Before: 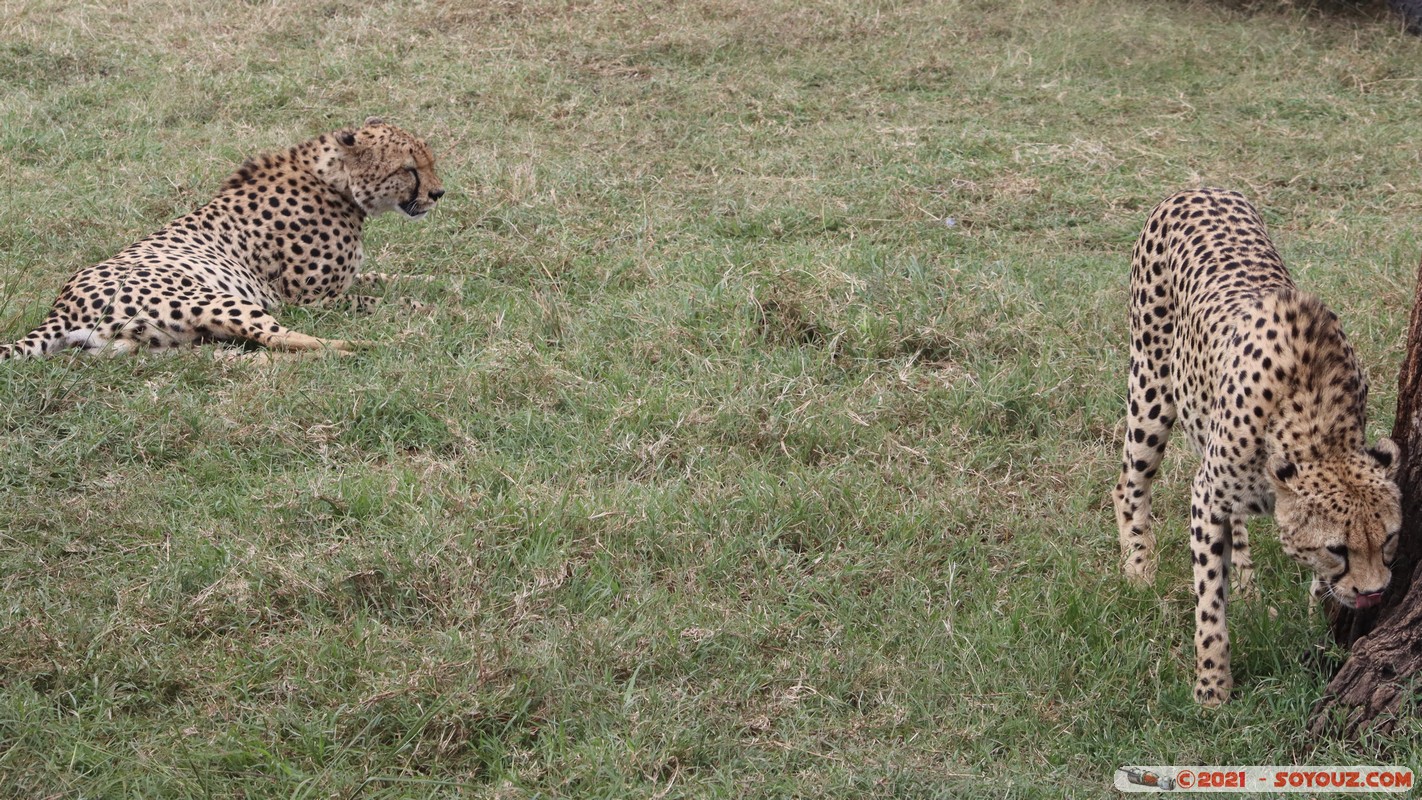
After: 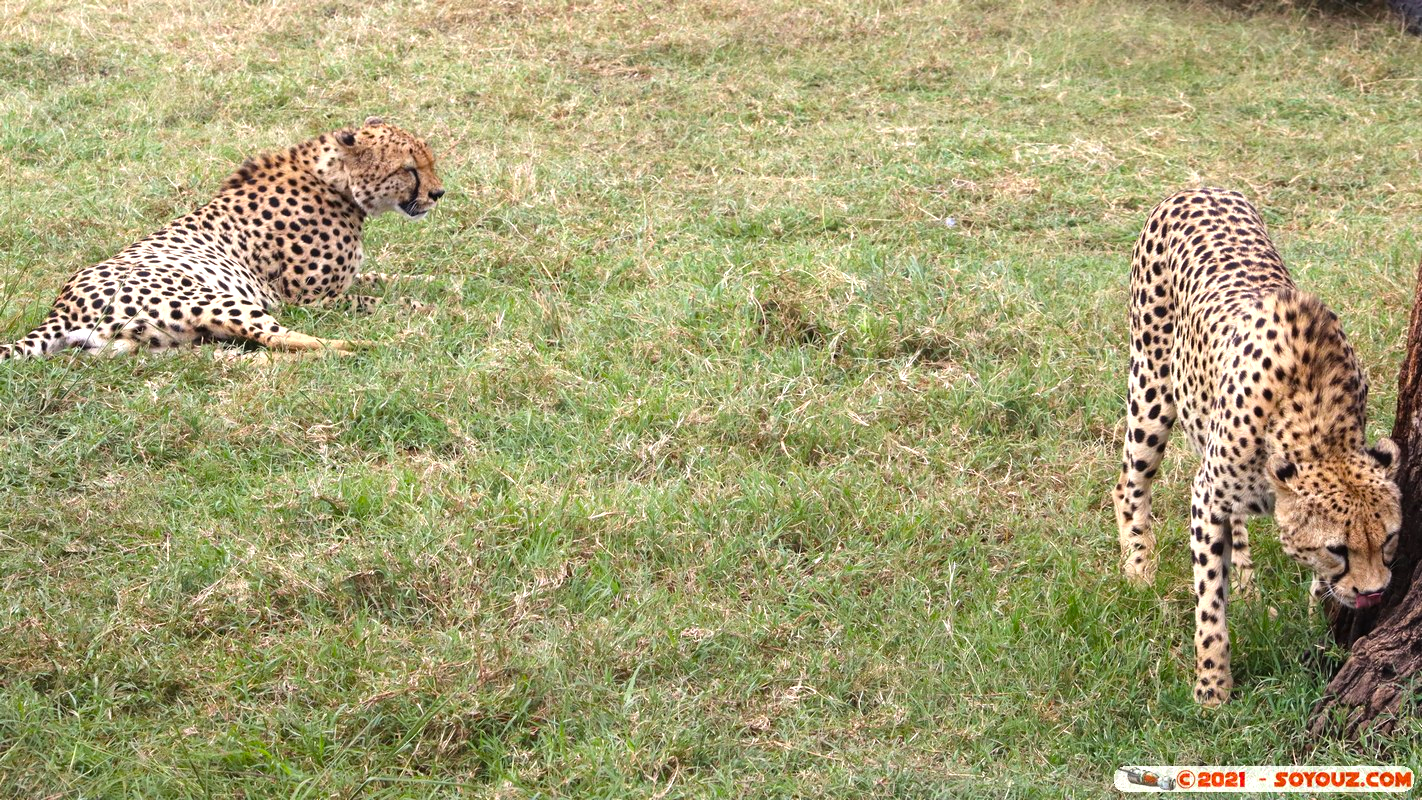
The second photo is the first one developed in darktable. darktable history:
color balance rgb: perceptual saturation grading › global saturation 31.309%, perceptual brilliance grading › global brilliance 11.616%, global vibrance 20%
tone equalizer: -8 EV -0.404 EV, -7 EV -0.394 EV, -6 EV -0.306 EV, -5 EV -0.261 EV, -3 EV 0.229 EV, -2 EV 0.351 EV, -1 EV 0.401 EV, +0 EV 0.414 EV
